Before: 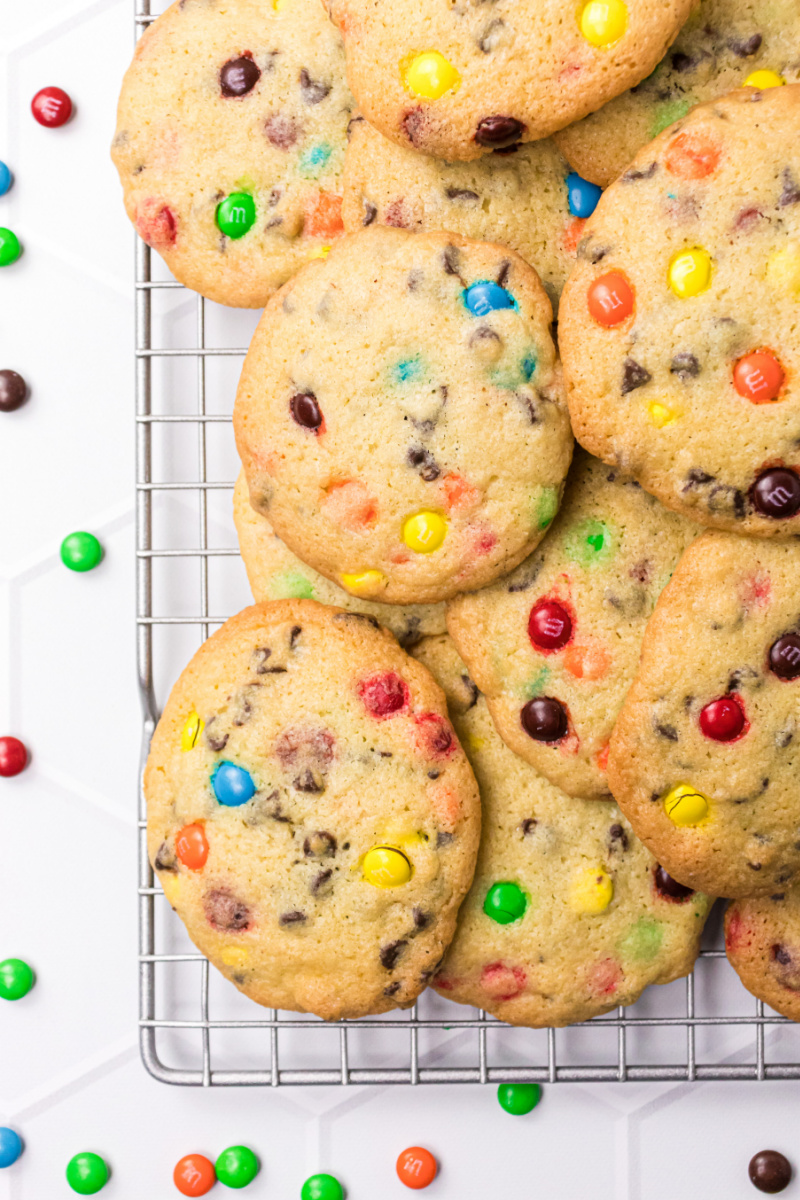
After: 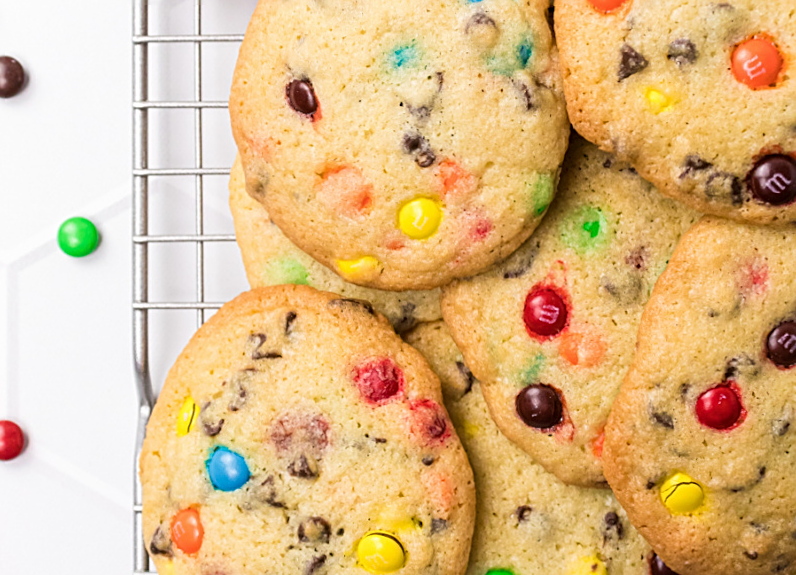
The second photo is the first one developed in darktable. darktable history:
sharpen: on, module defaults
white balance: red 1, blue 1
crop and rotate: top 26.056%, bottom 25.543%
rotate and perspective: rotation 0.192°, lens shift (horizontal) -0.015, crop left 0.005, crop right 0.996, crop top 0.006, crop bottom 0.99
exposure: compensate highlight preservation false
